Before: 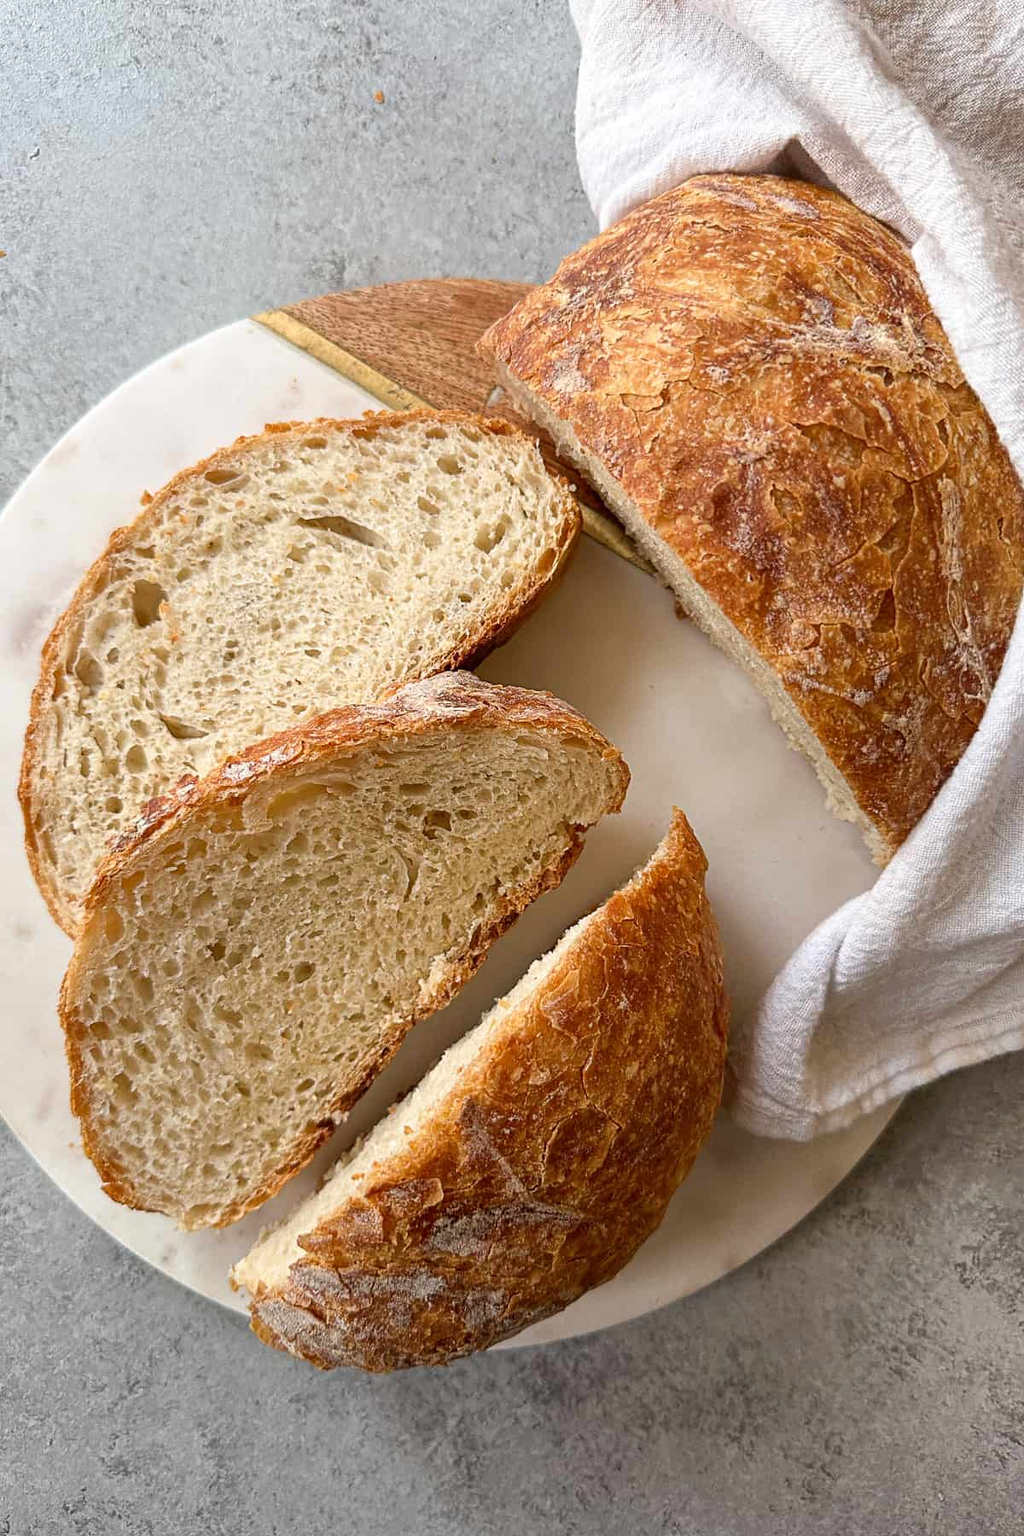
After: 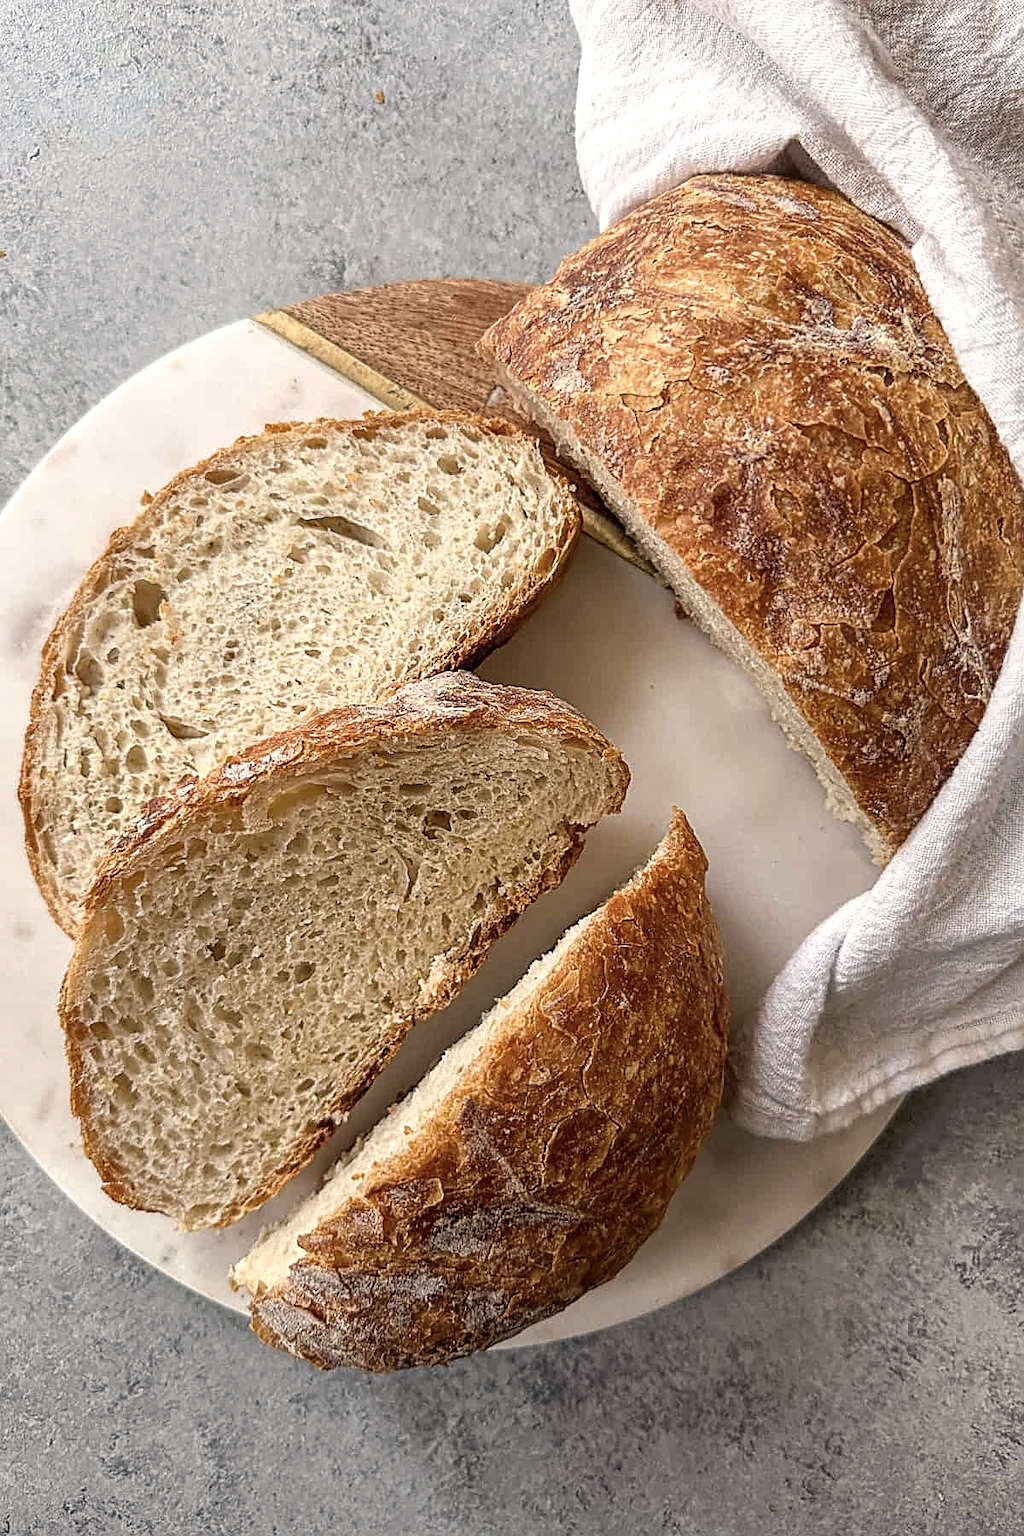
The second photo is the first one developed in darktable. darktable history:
sharpen: on, module defaults
local contrast: detail 130%
color correction: highlights a* 2.75, highlights b* 5, shadows a* -2.04, shadows b* -4.84, saturation 0.8
